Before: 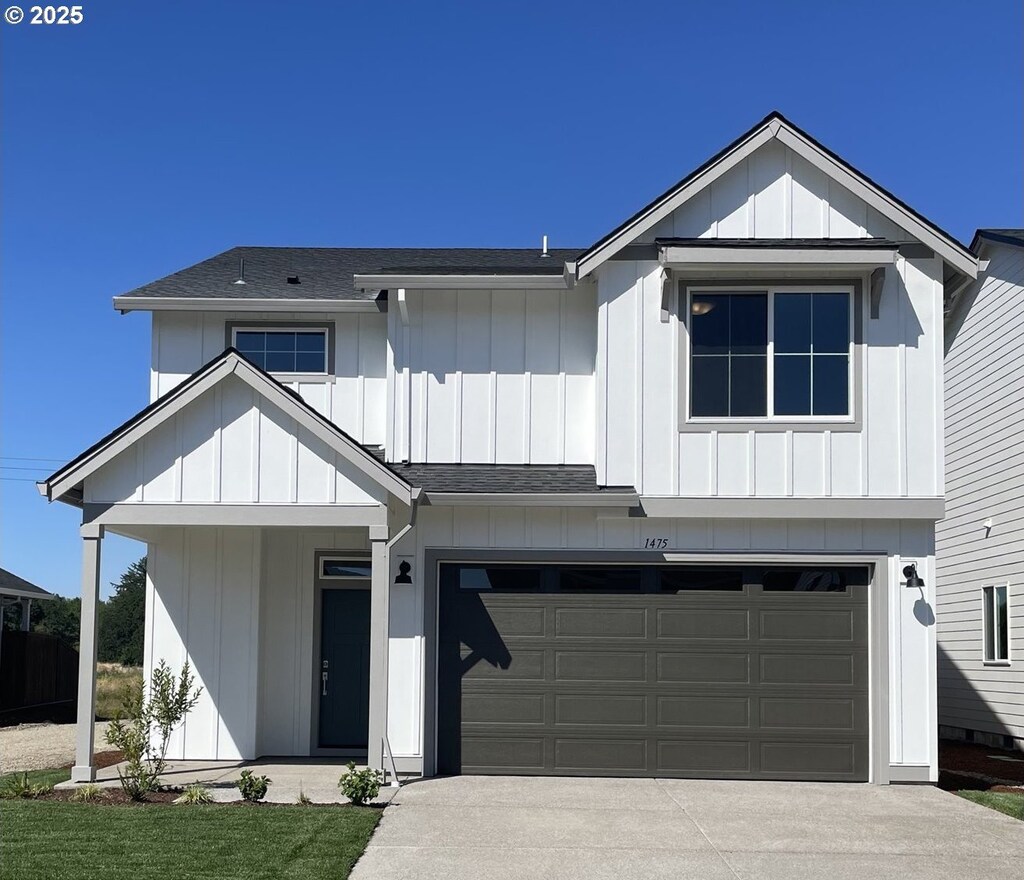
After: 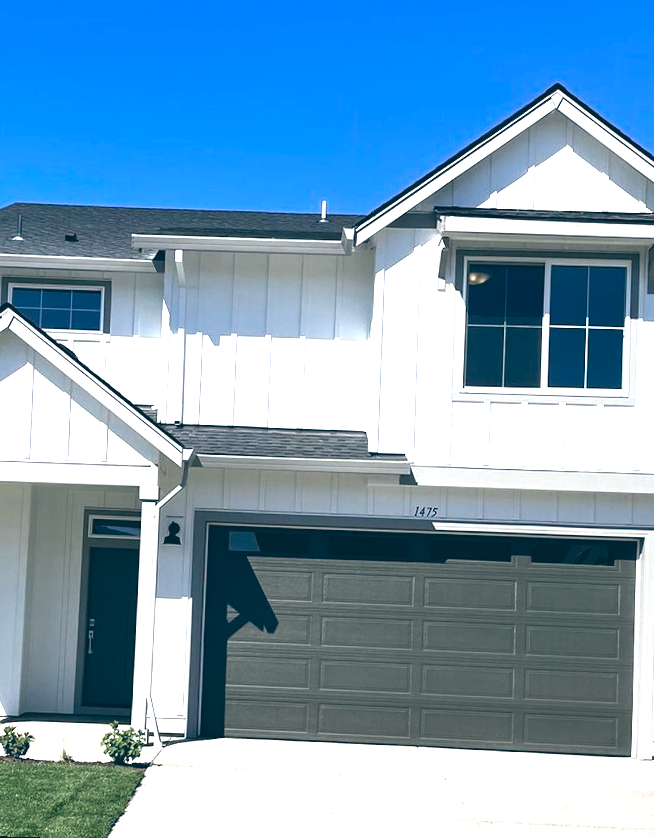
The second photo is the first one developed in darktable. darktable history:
color balance: lift [1.016, 0.983, 1, 1.017], gamma [0.958, 1, 1, 1], gain [0.981, 1.007, 0.993, 1.002], input saturation 118.26%, contrast 13.43%, contrast fulcrum 21.62%, output saturation 82.76%
crop and rotate: left 22.918%, top 5.629%, right 14.711%, bottom 2.247%
exposure: black level correction 0, exposure 1 EV, compensate exposure bias true, compensate highlight preservation false
rotate and perspective: rotation 1.72°, automatic cropping off
